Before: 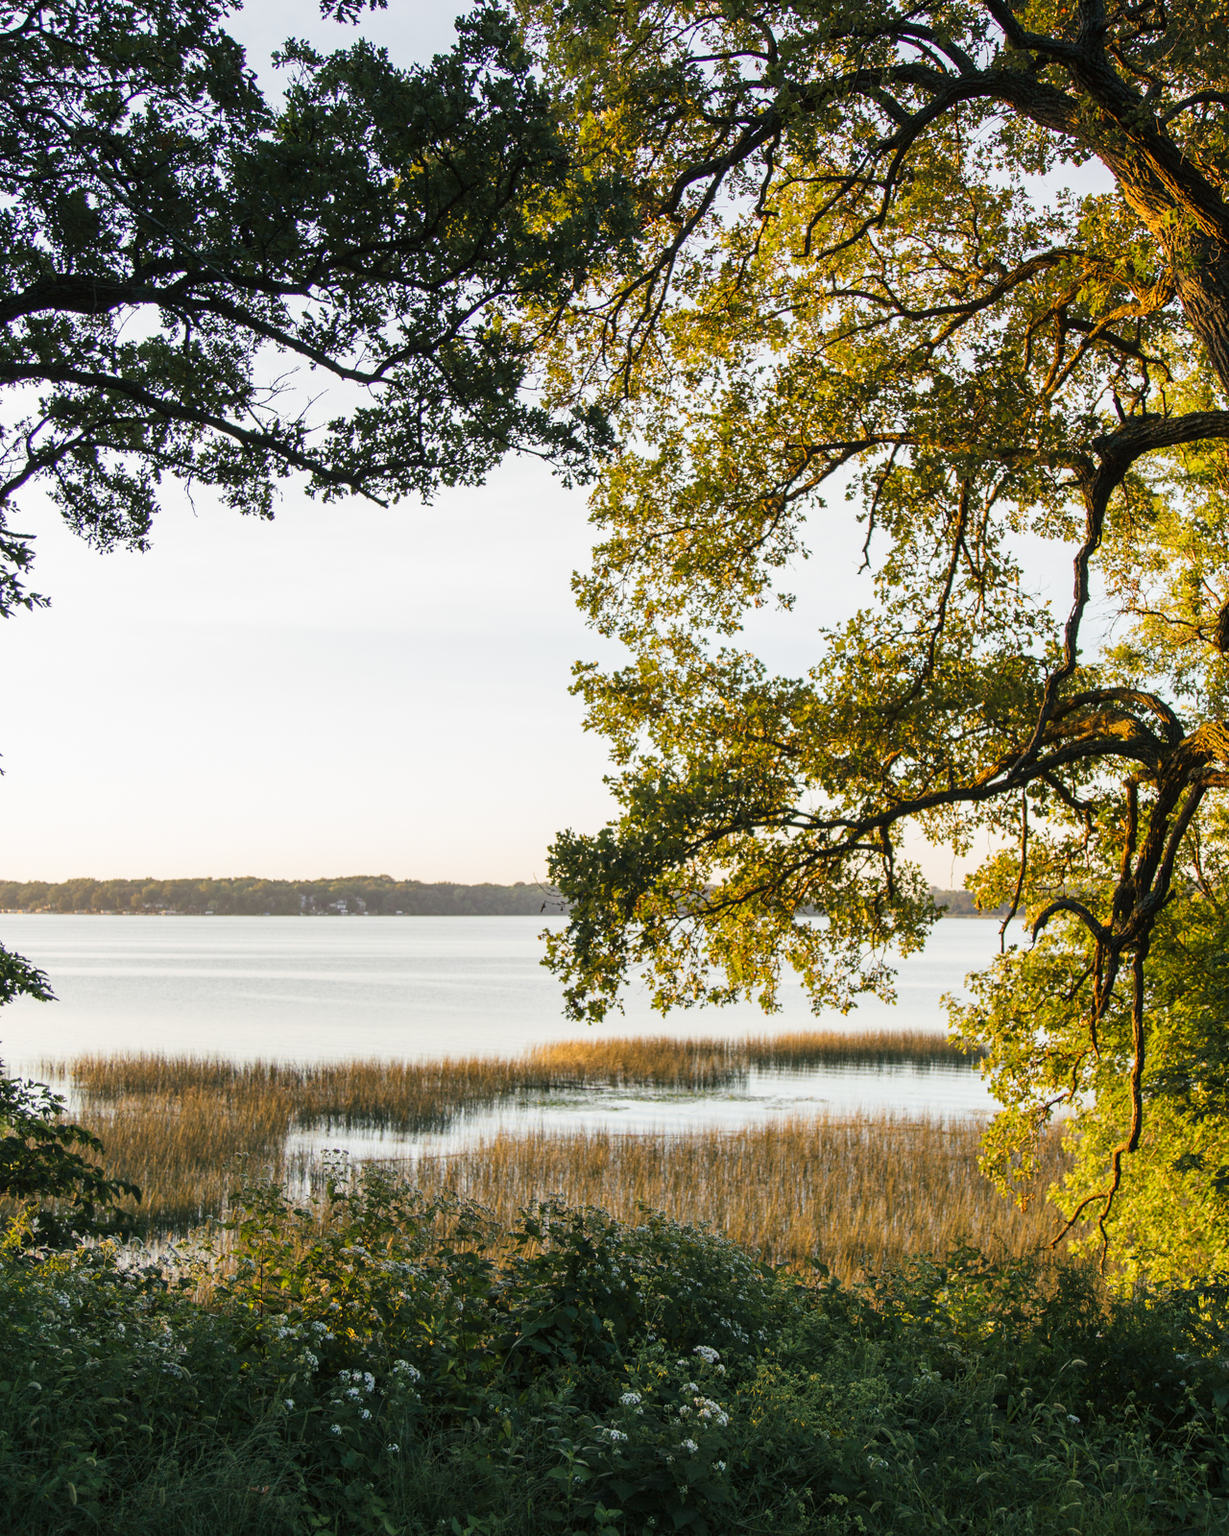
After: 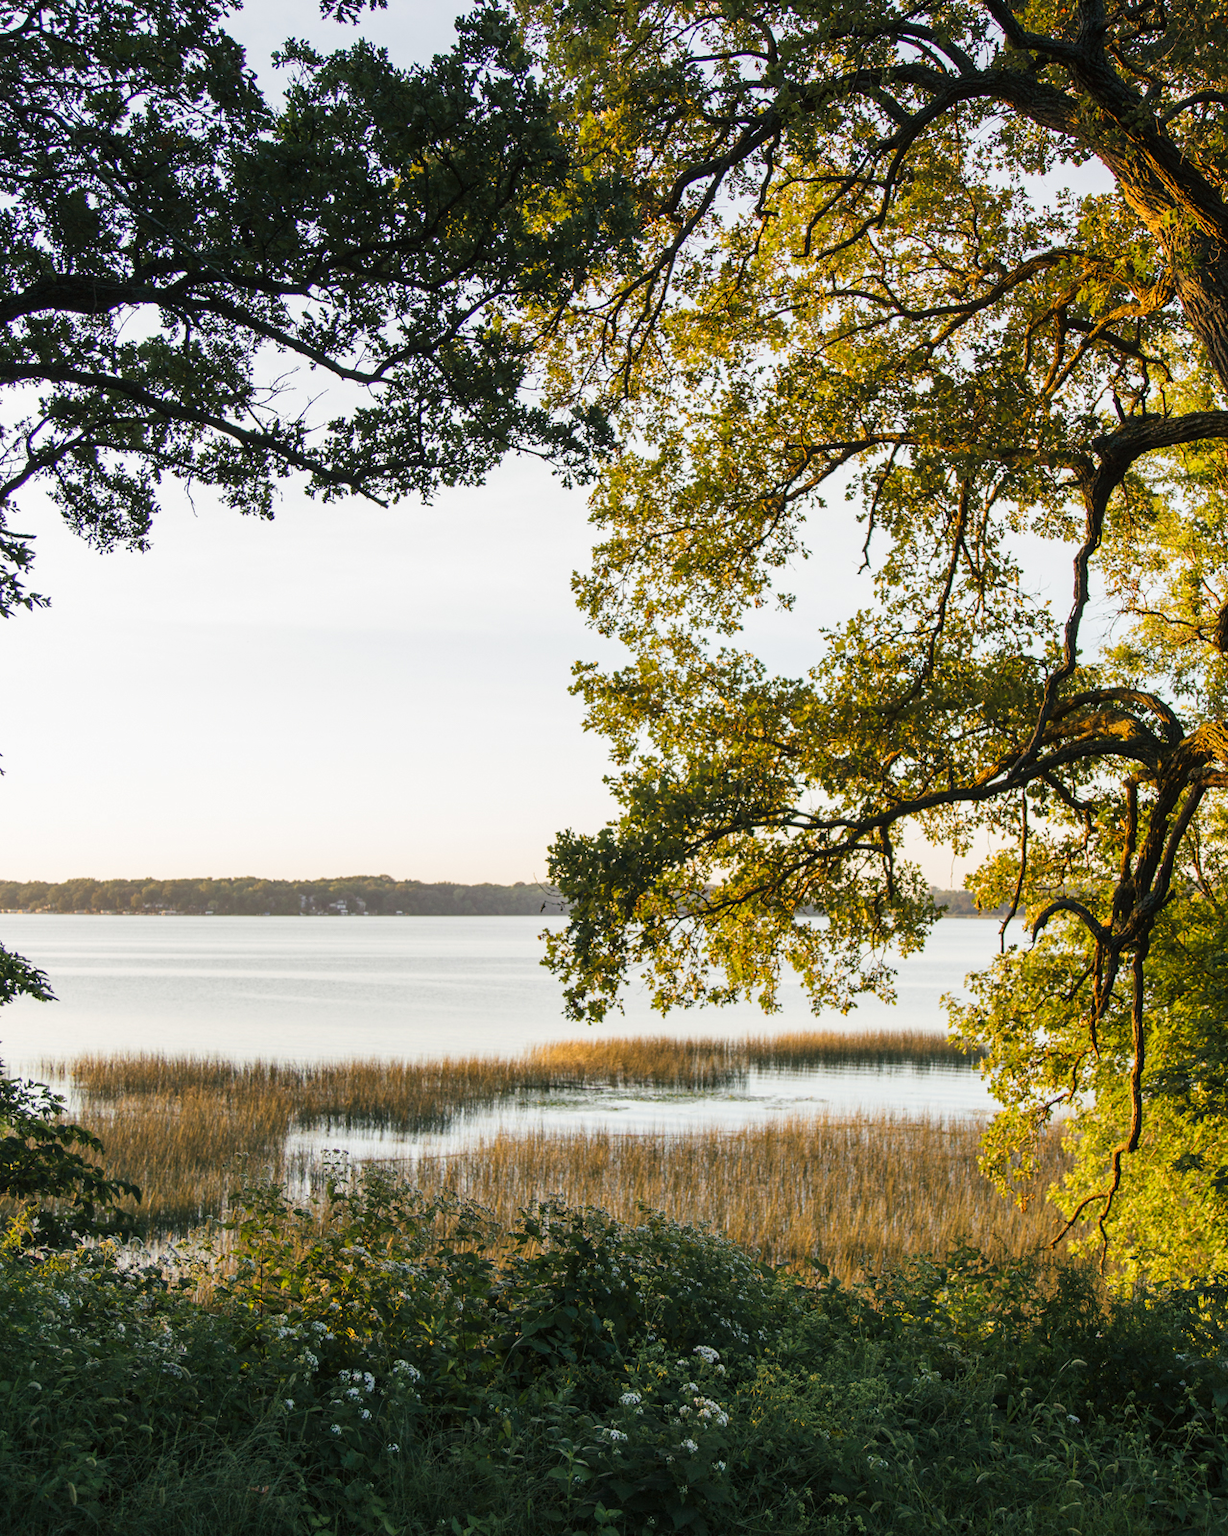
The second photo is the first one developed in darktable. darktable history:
shadows and highlights: shadows 3.98, highlights -18.99, soften with gaussian
